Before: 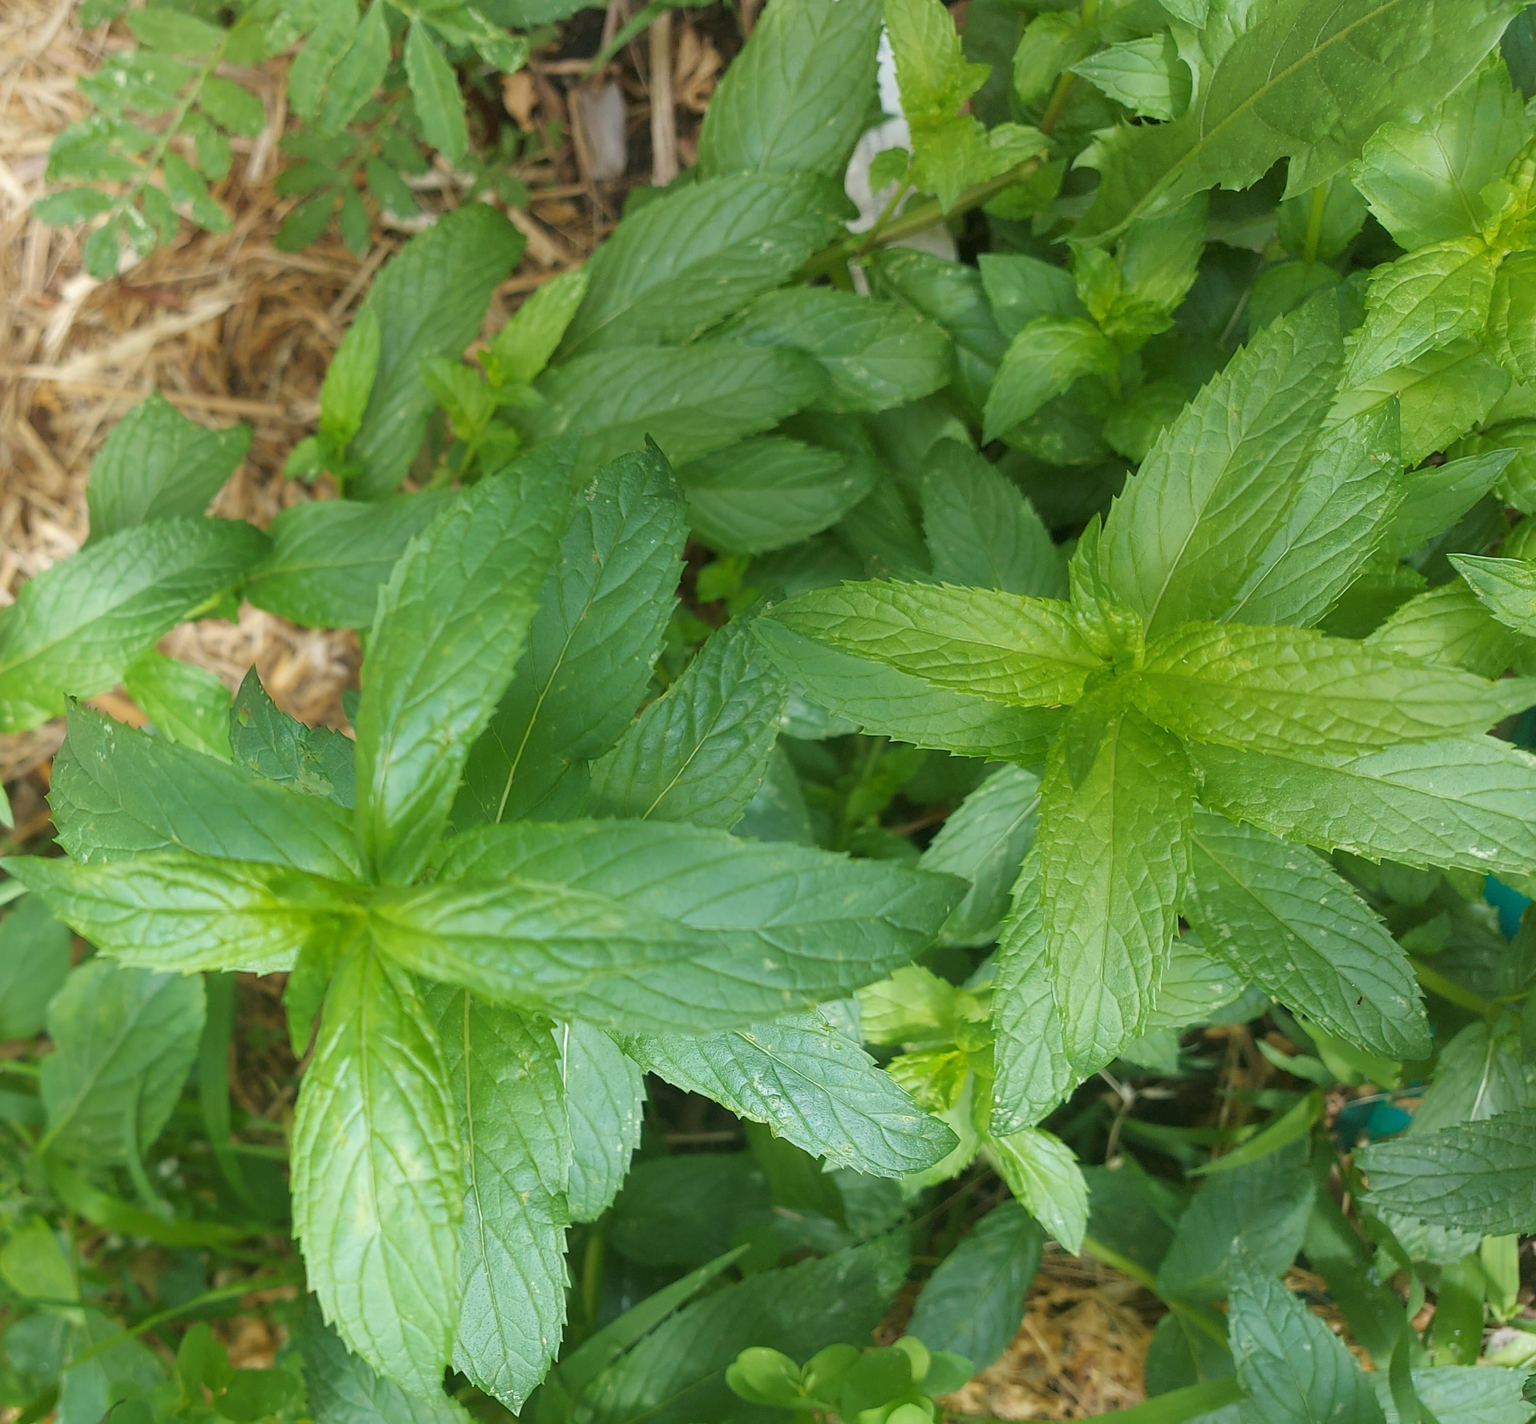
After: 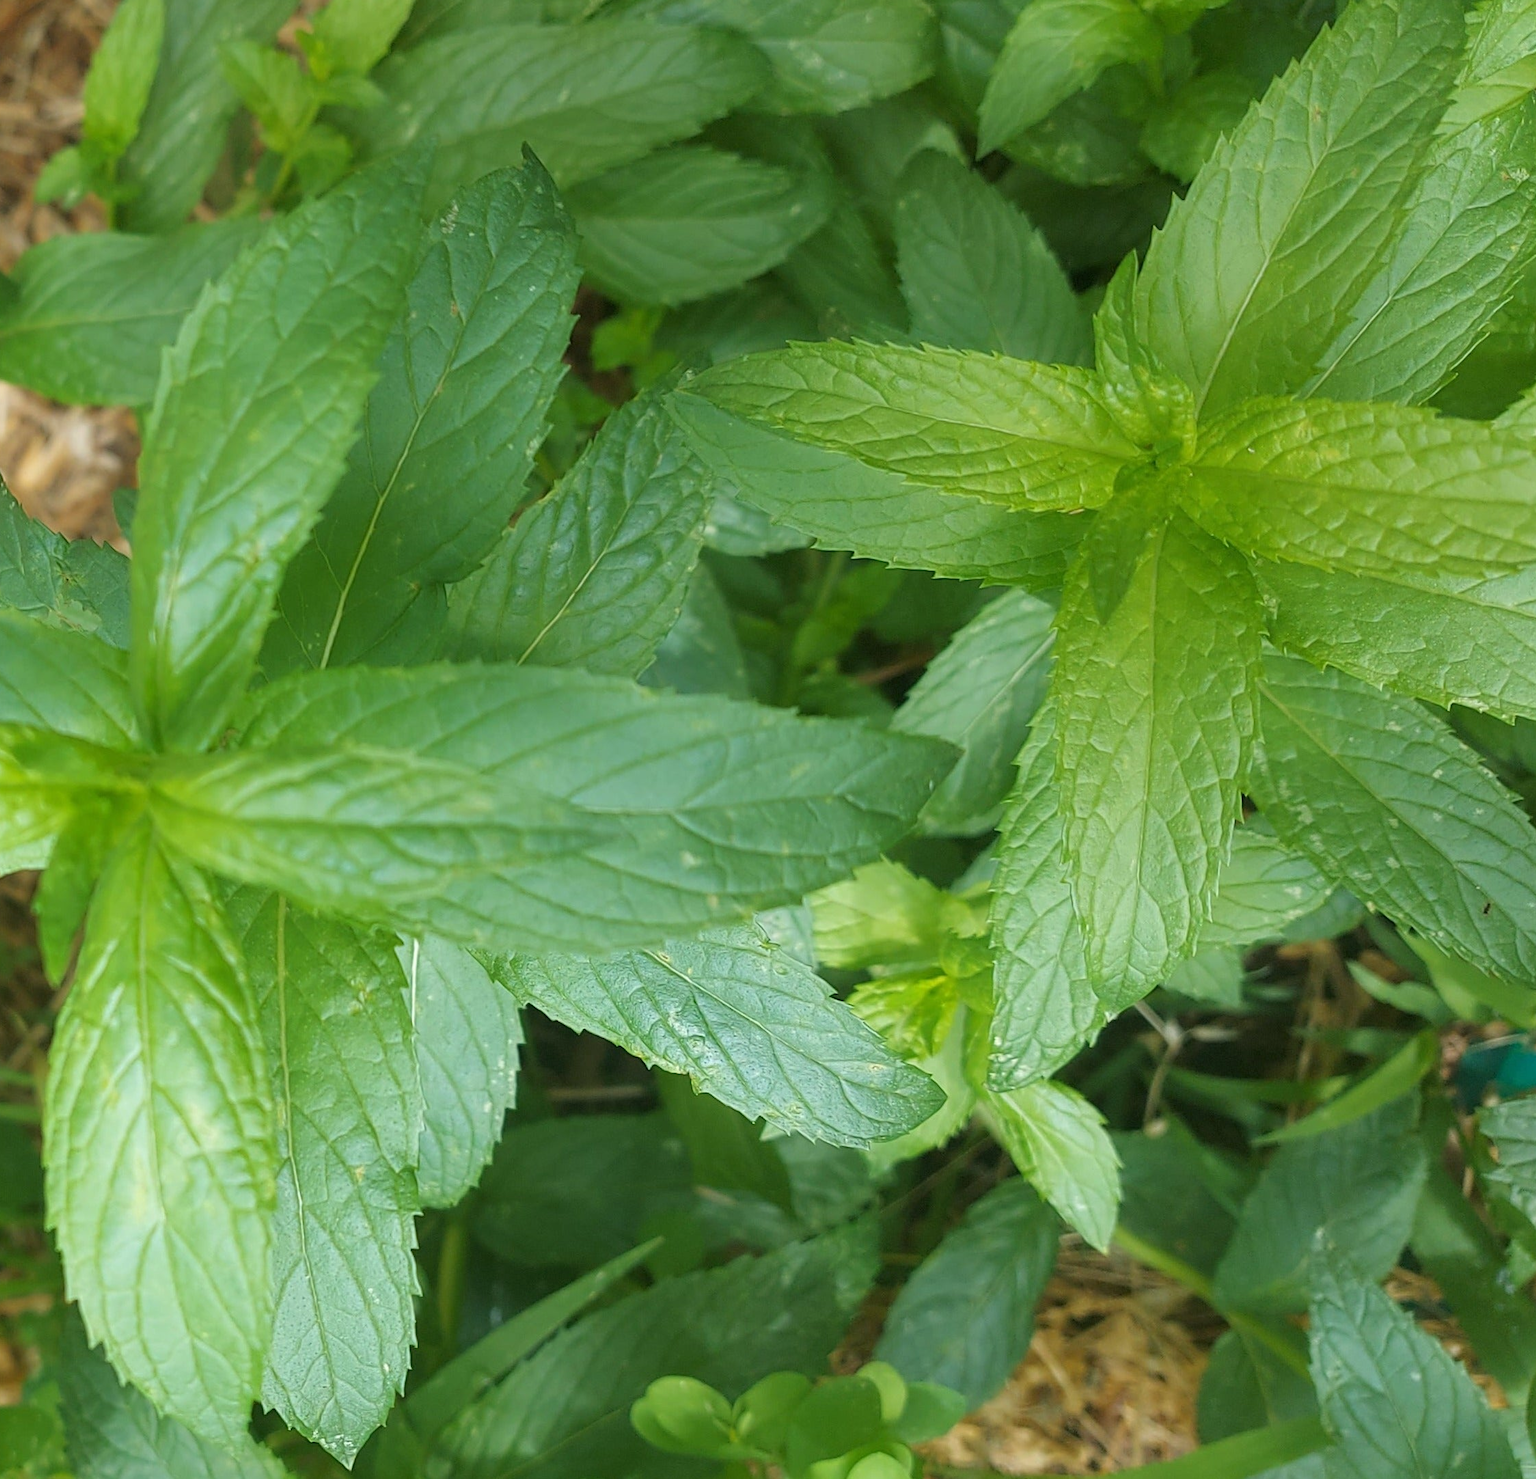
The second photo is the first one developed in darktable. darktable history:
crop: left 16.868%, top 23.029%, right 9.055%
